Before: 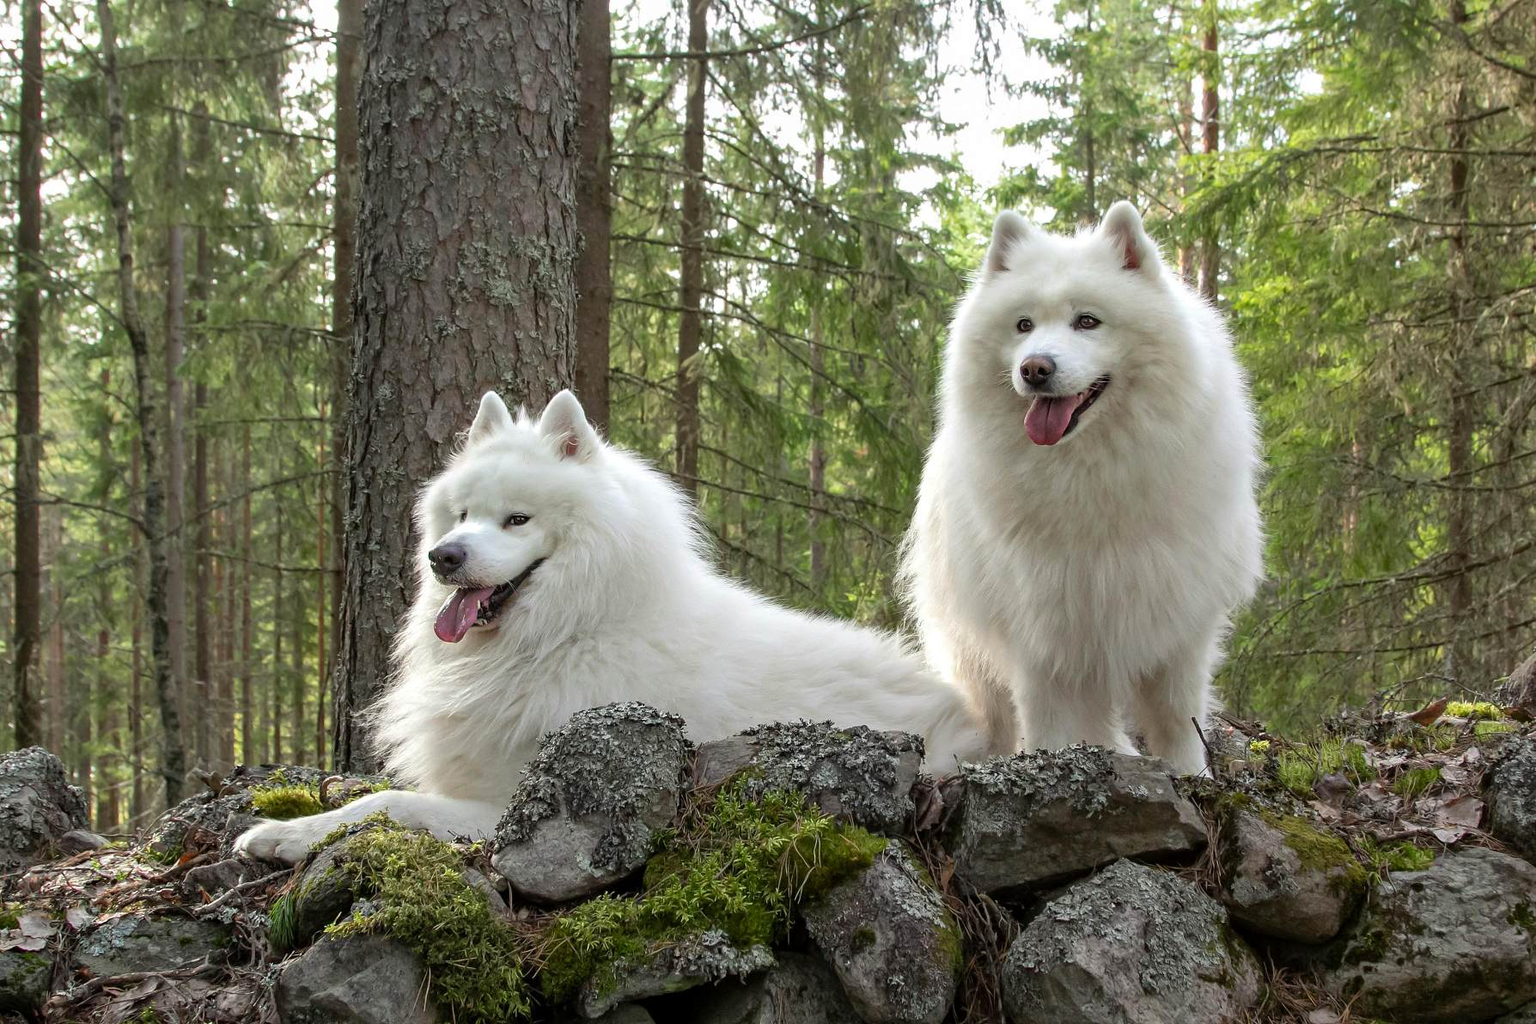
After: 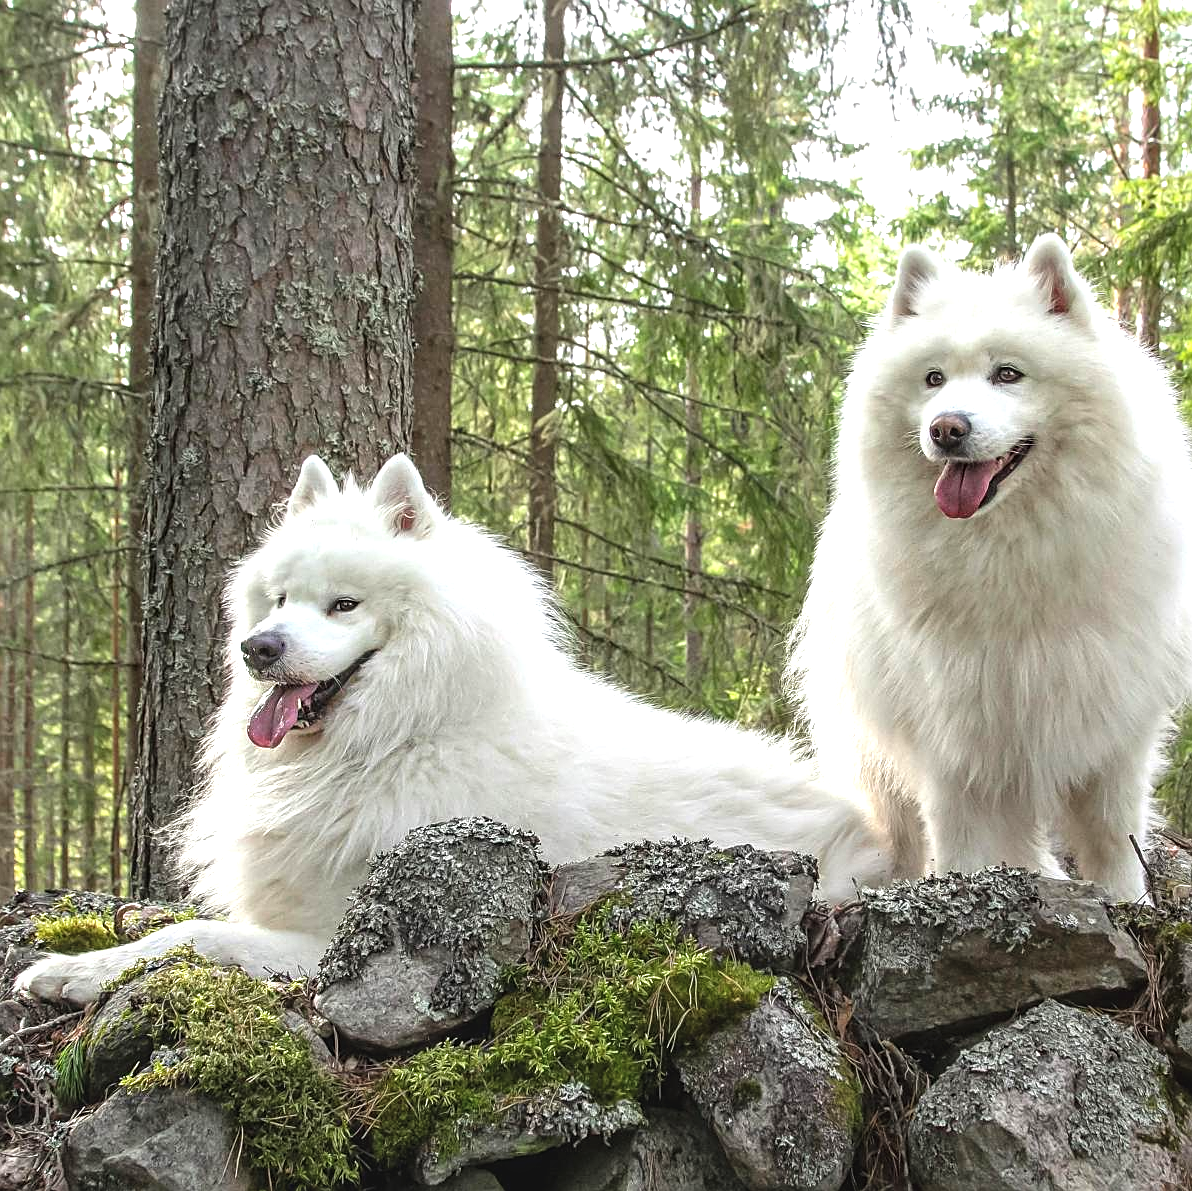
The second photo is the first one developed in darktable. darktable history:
exposure: black level correction -0.005, exposure 0.618 EV, compensate highlight preservation false
sharpen: amount 0.473
crop and rotate: left 14.431%, right 18.882%
local contrast: on, module defaults
